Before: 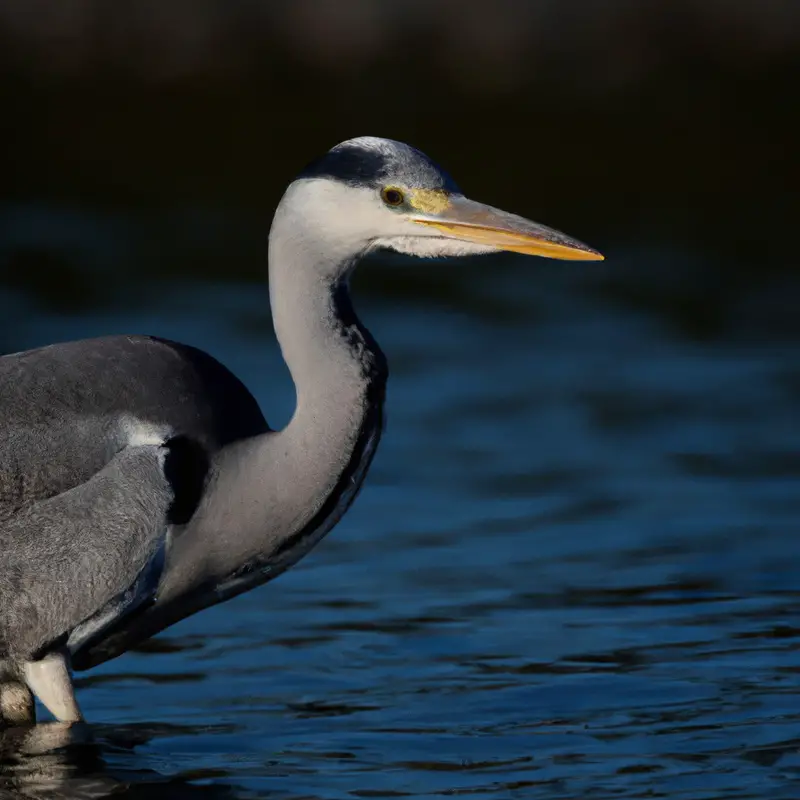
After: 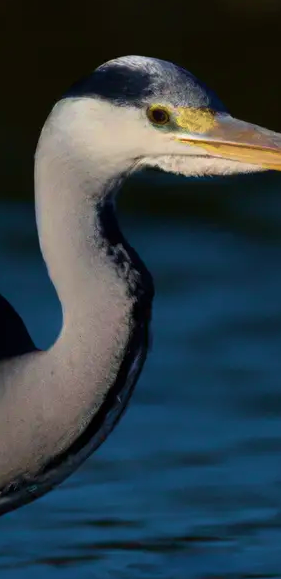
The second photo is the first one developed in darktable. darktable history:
crop and rotate: left 29.476%, top 10.214%, right 35.32%, bottom 17.333%
velvia: strength 50%
